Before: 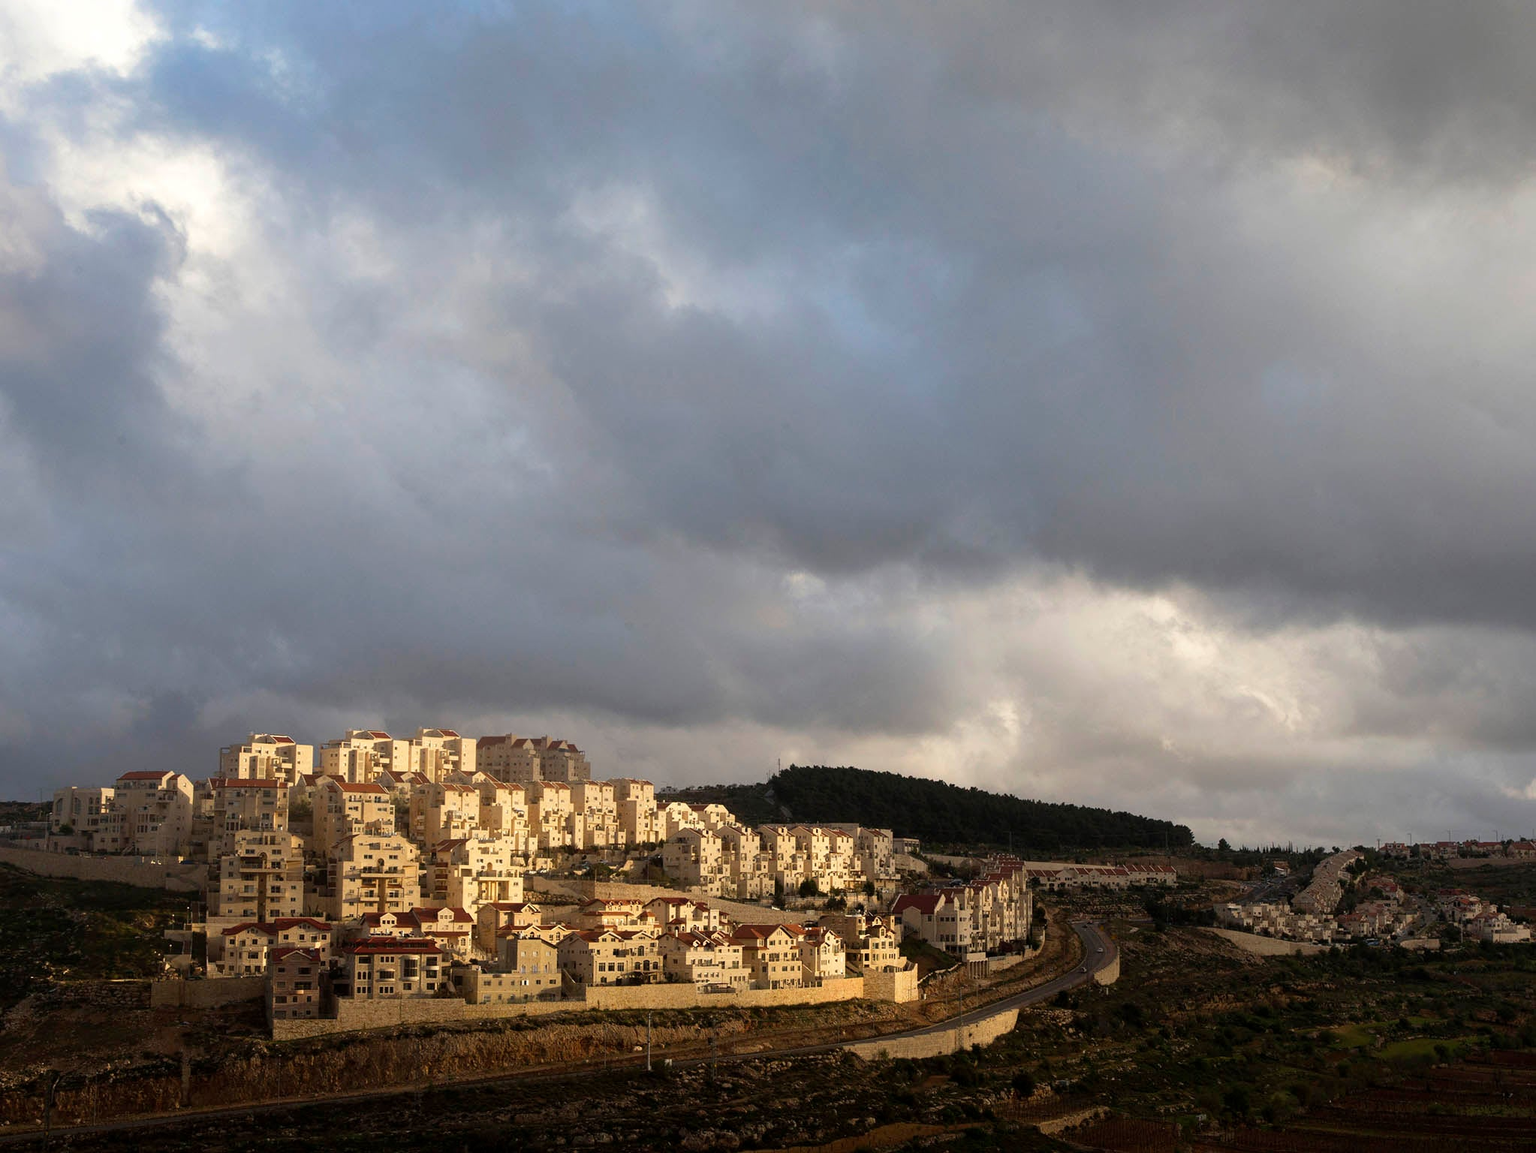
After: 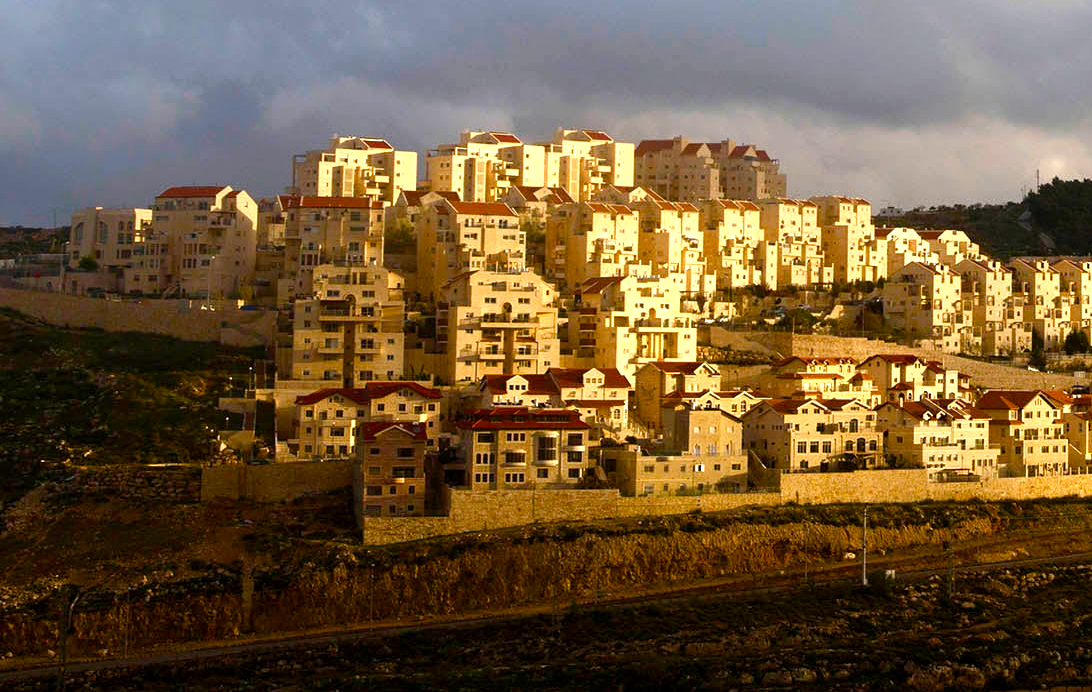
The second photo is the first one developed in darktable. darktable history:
crop and rotate: top 54.778%, right 46.61%, bottom 0.159%
color balance rgb: linear chroma grading › shadows -2.2%, linear chroma grading › highlights -15%, linear chroma grading › global chroma -10%, linear chroma grading › mid-tones -10%, perceptual saturation grading › global saturation 45%, perceptual saturation grading › highlights -50%, perceptual saturation grading › shadows 30%, perceptual brilliance grading › global brilliance 18%, global vibrance 45%
